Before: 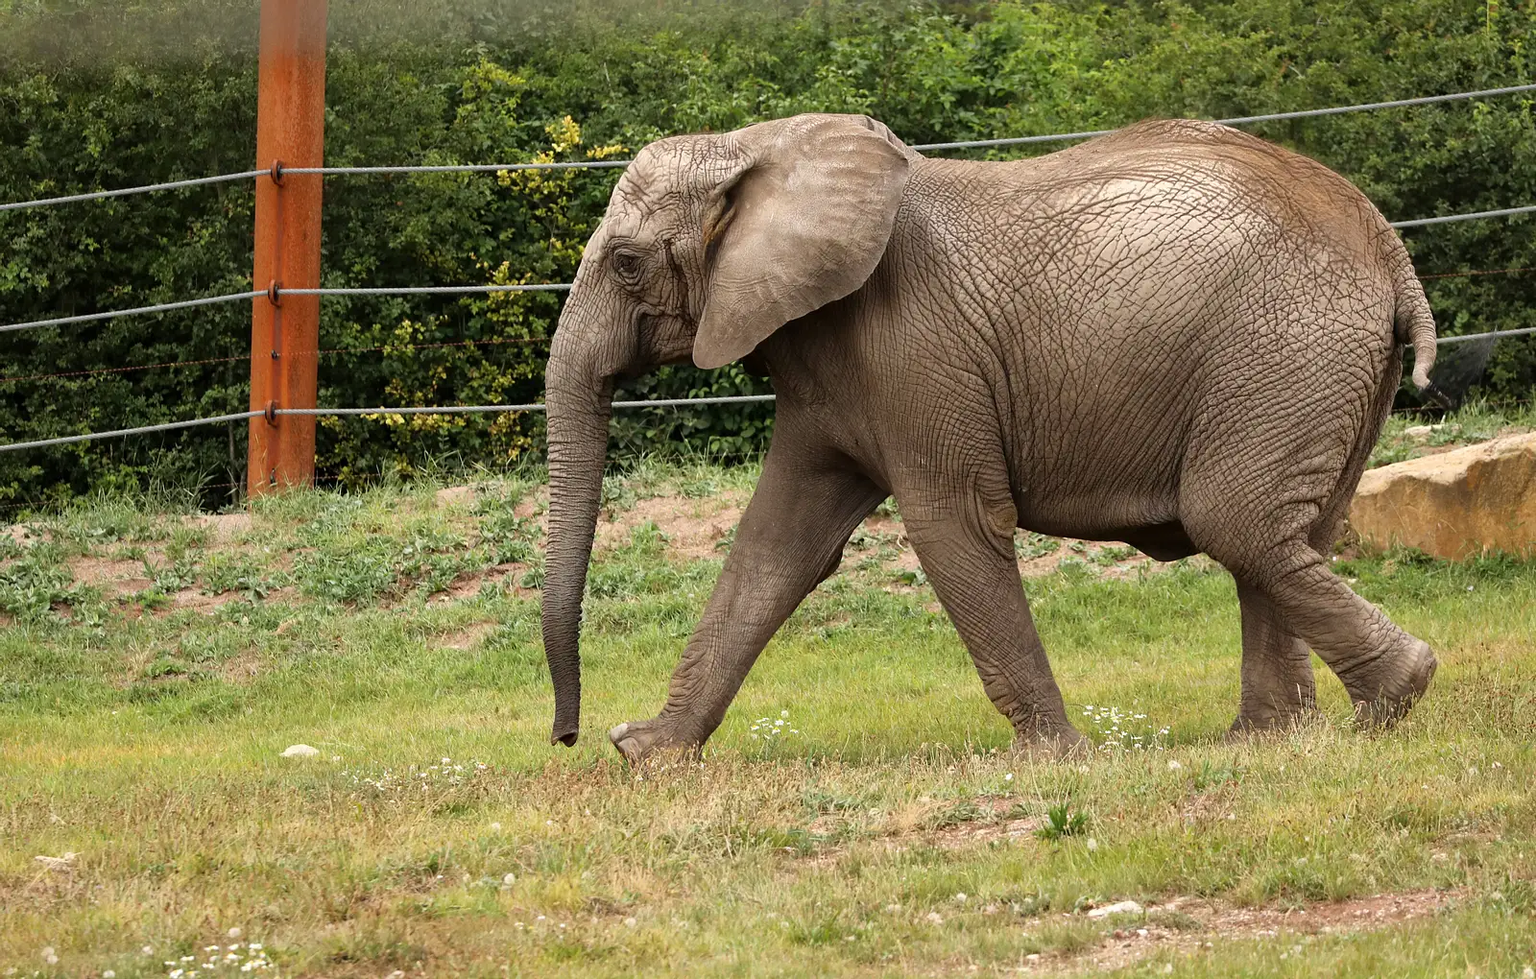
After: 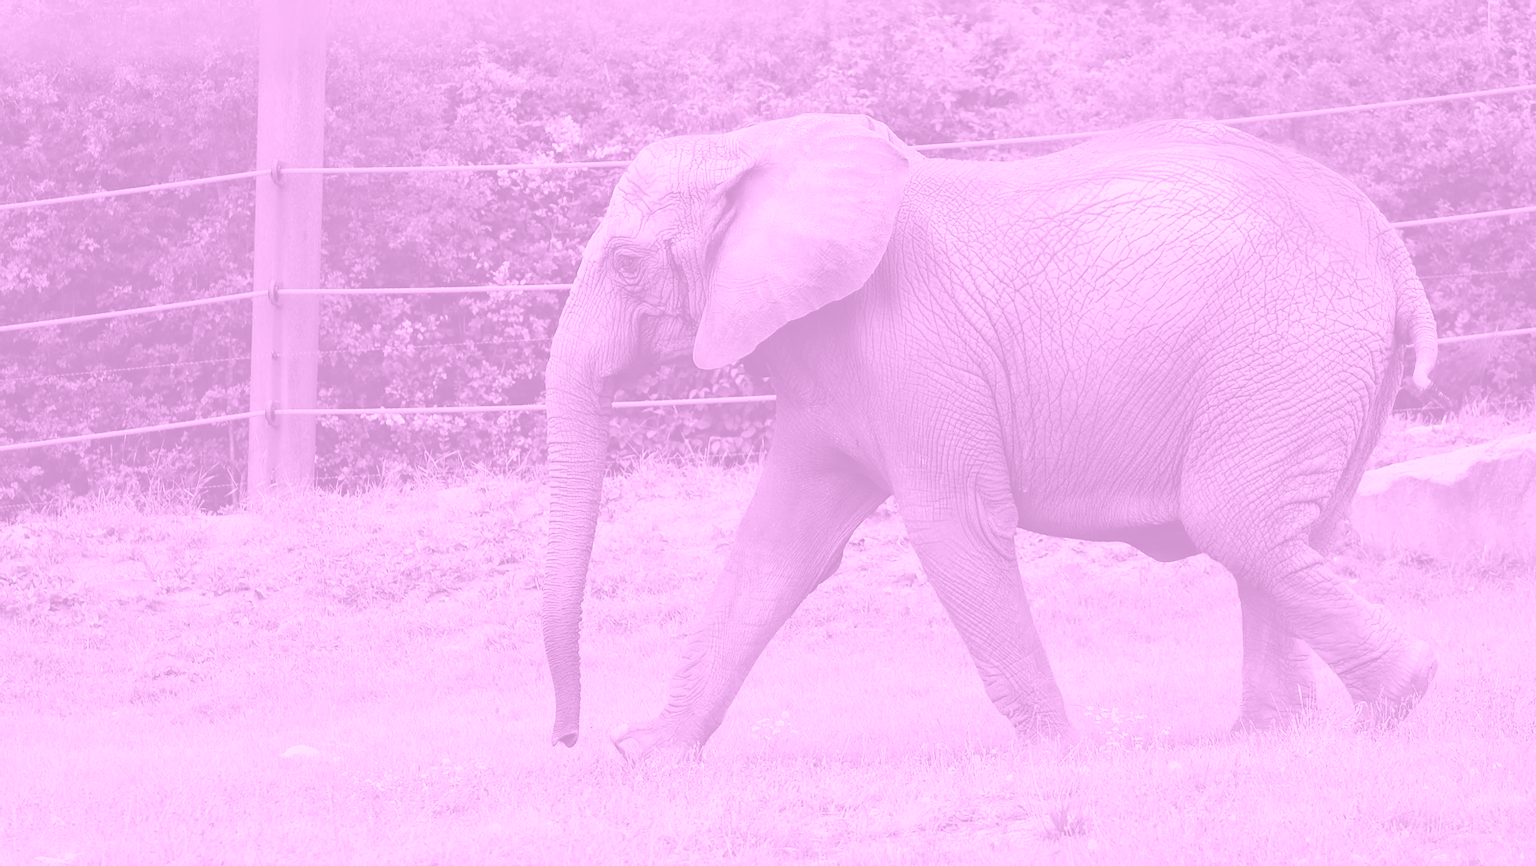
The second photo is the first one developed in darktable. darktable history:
colorize: hue 331.2°, saturation 75%, source mix 30.28%, lightness 70.52%, version 1
crop and rotate: top 0%, bottom 11.49%
